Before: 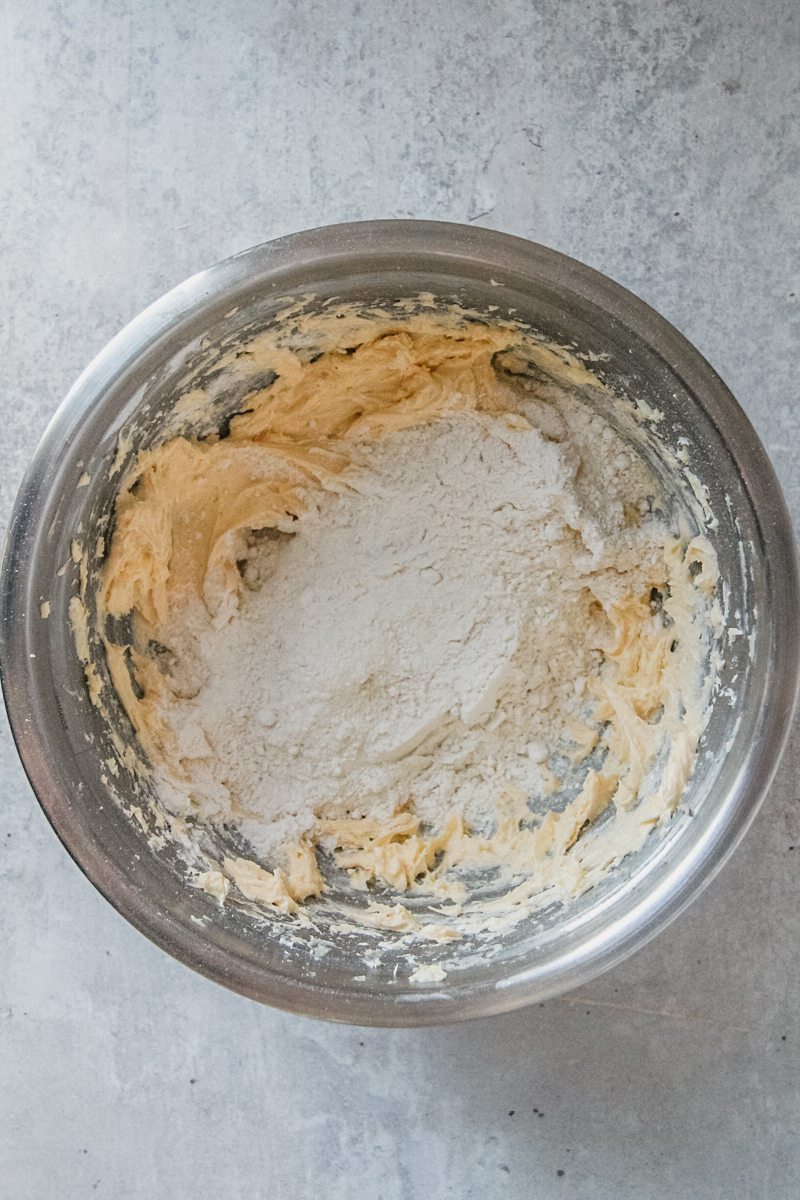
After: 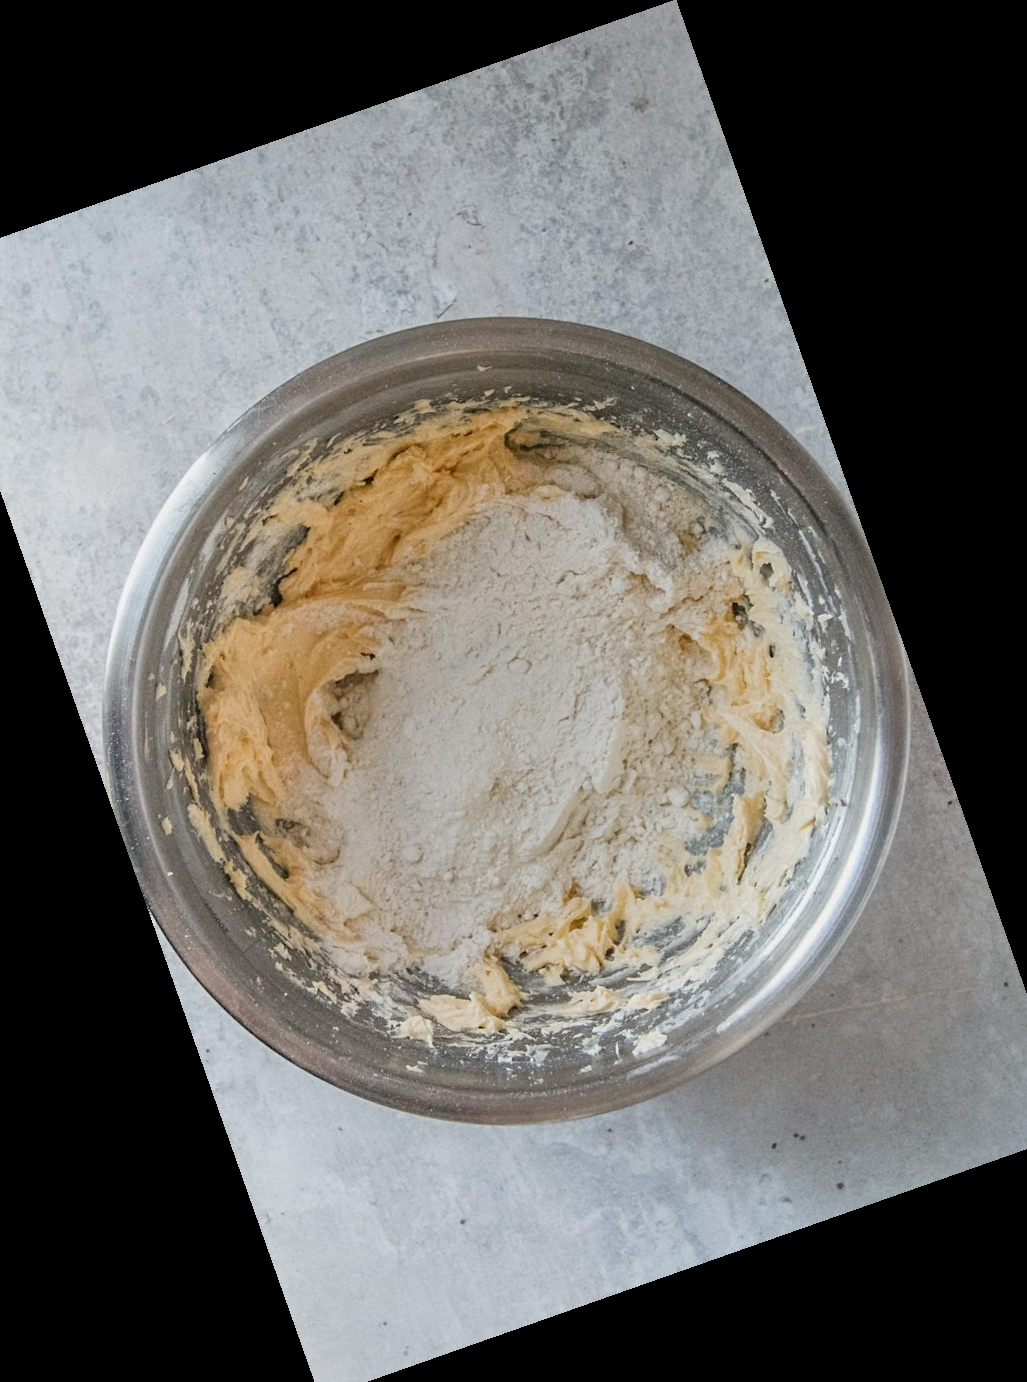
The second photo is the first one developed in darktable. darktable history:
crop and rotate: angle 19.43°, left 6.812%, right 4.125%, bottom 1.087%
shadows and highlights: shadows 32.83, highlights -47.7, soften with gaussian
